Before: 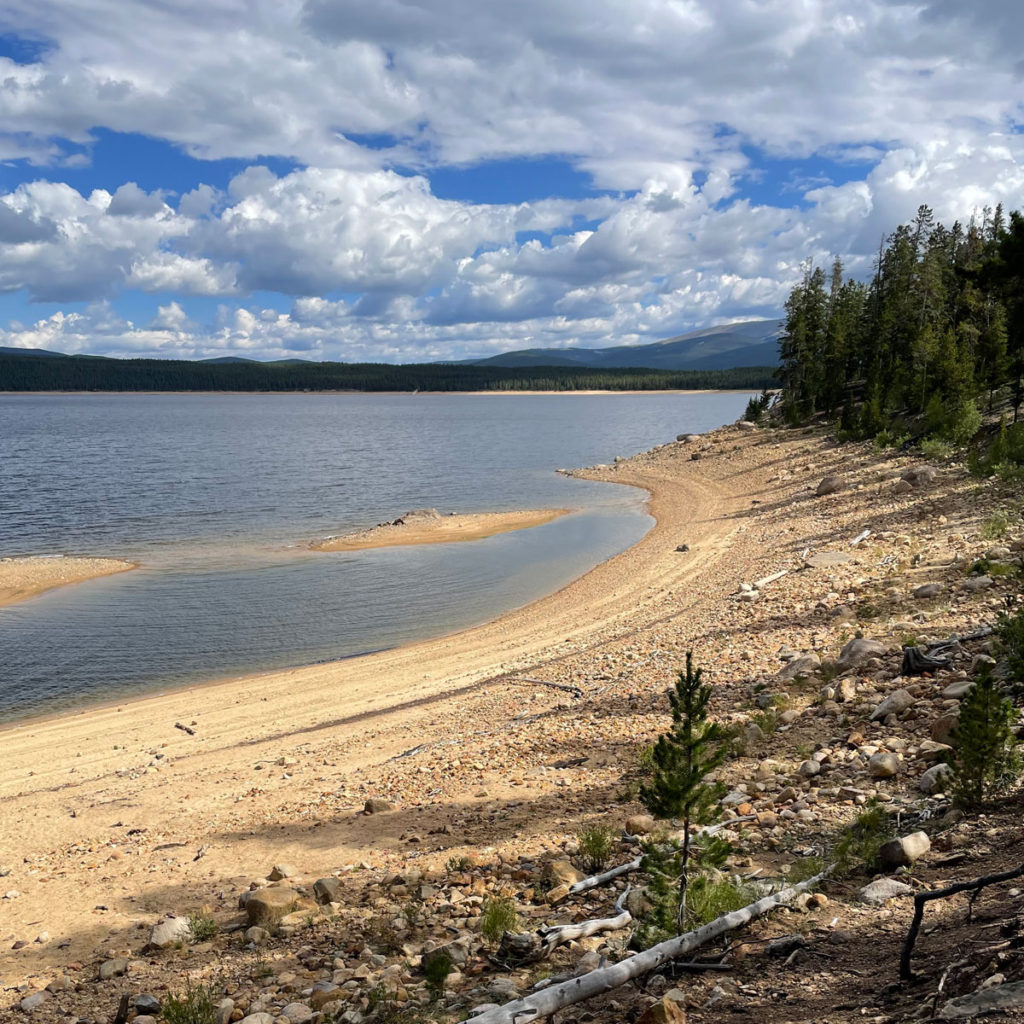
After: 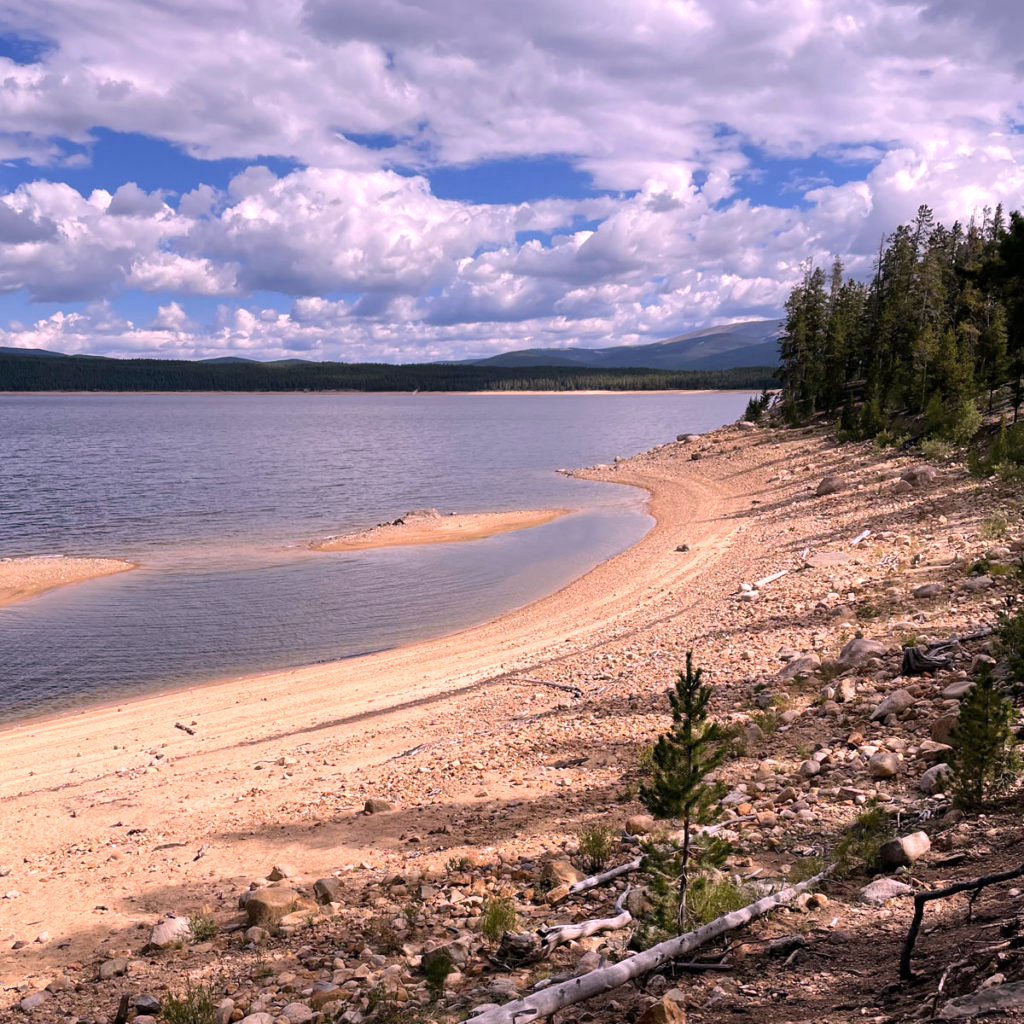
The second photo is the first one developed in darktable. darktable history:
contrast brightness saturation: saturation -0.1
white balance: red 1.188, blue 1.11
